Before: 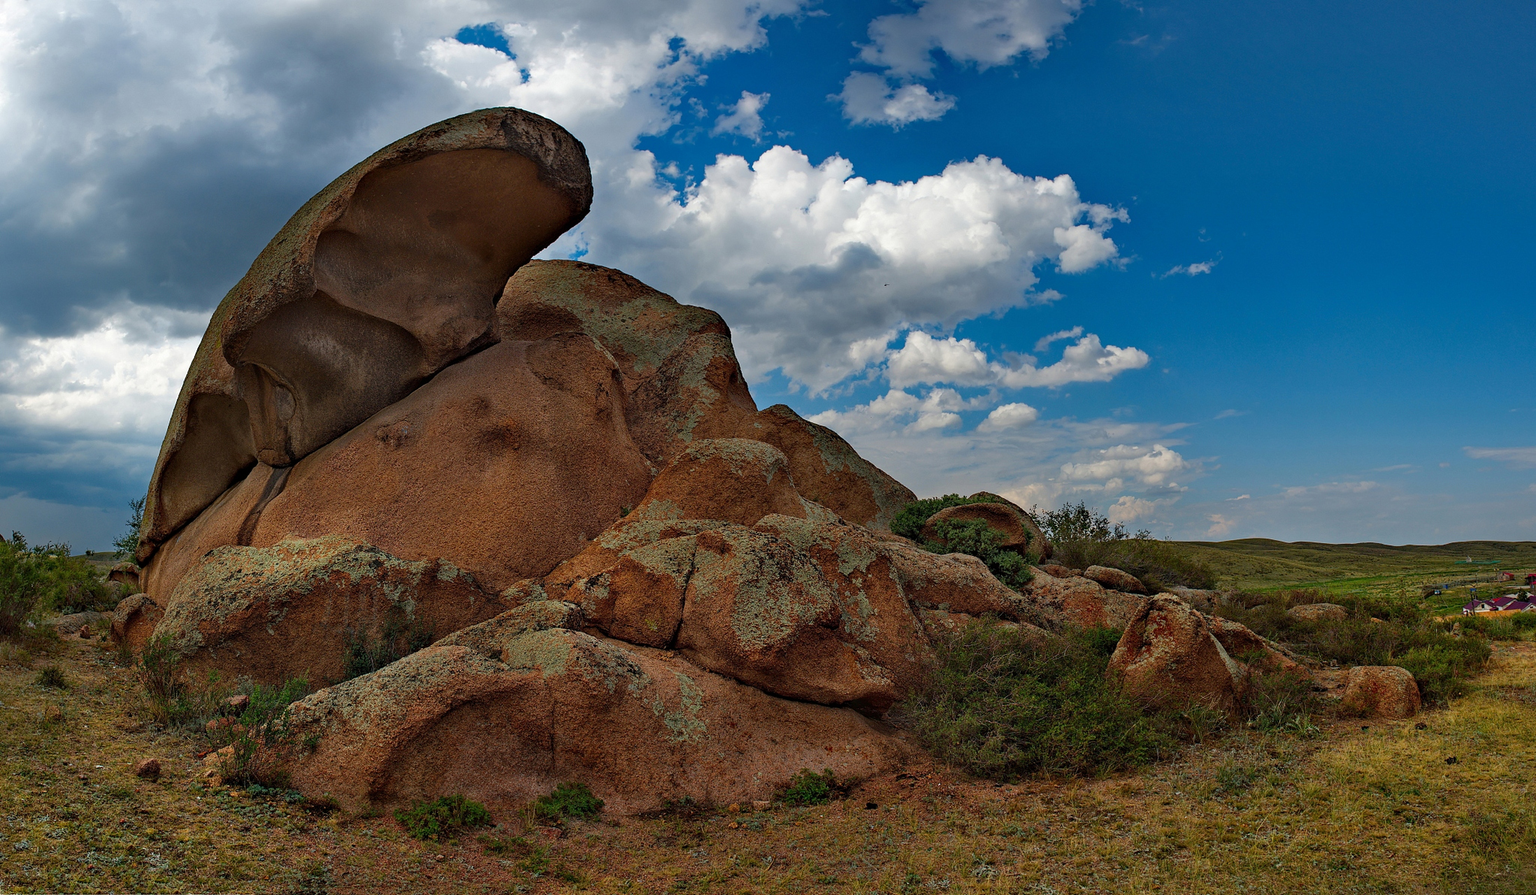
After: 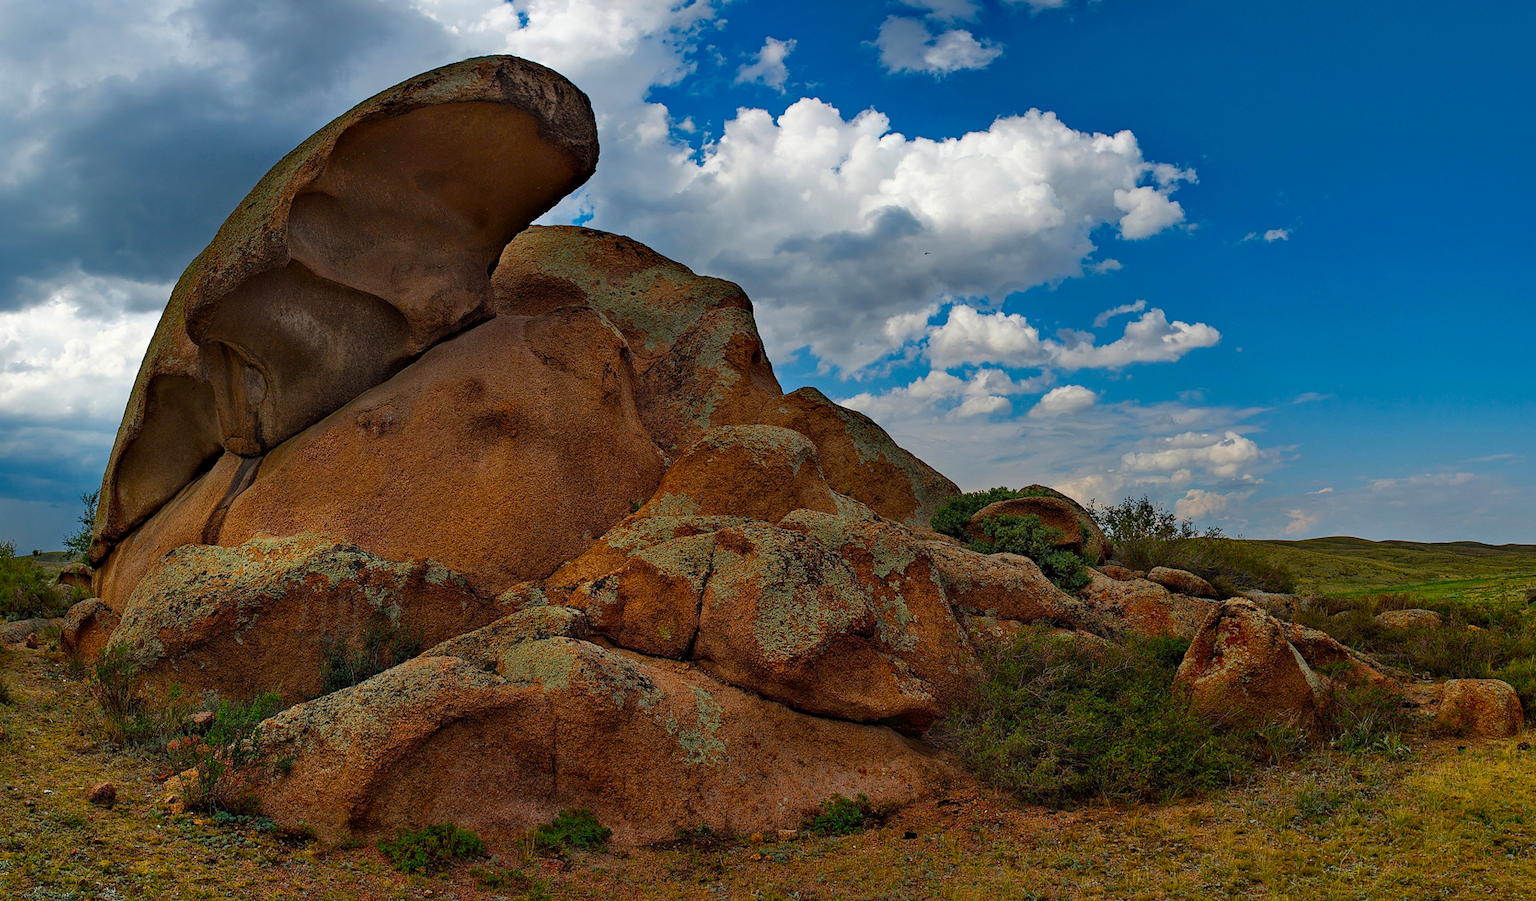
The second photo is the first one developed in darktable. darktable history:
crop: left 3.695%, top 6.52%, right 6.759%, bottom 3.242%
color balance rgb: perceptual saturation grading › global saturation 25.443%
